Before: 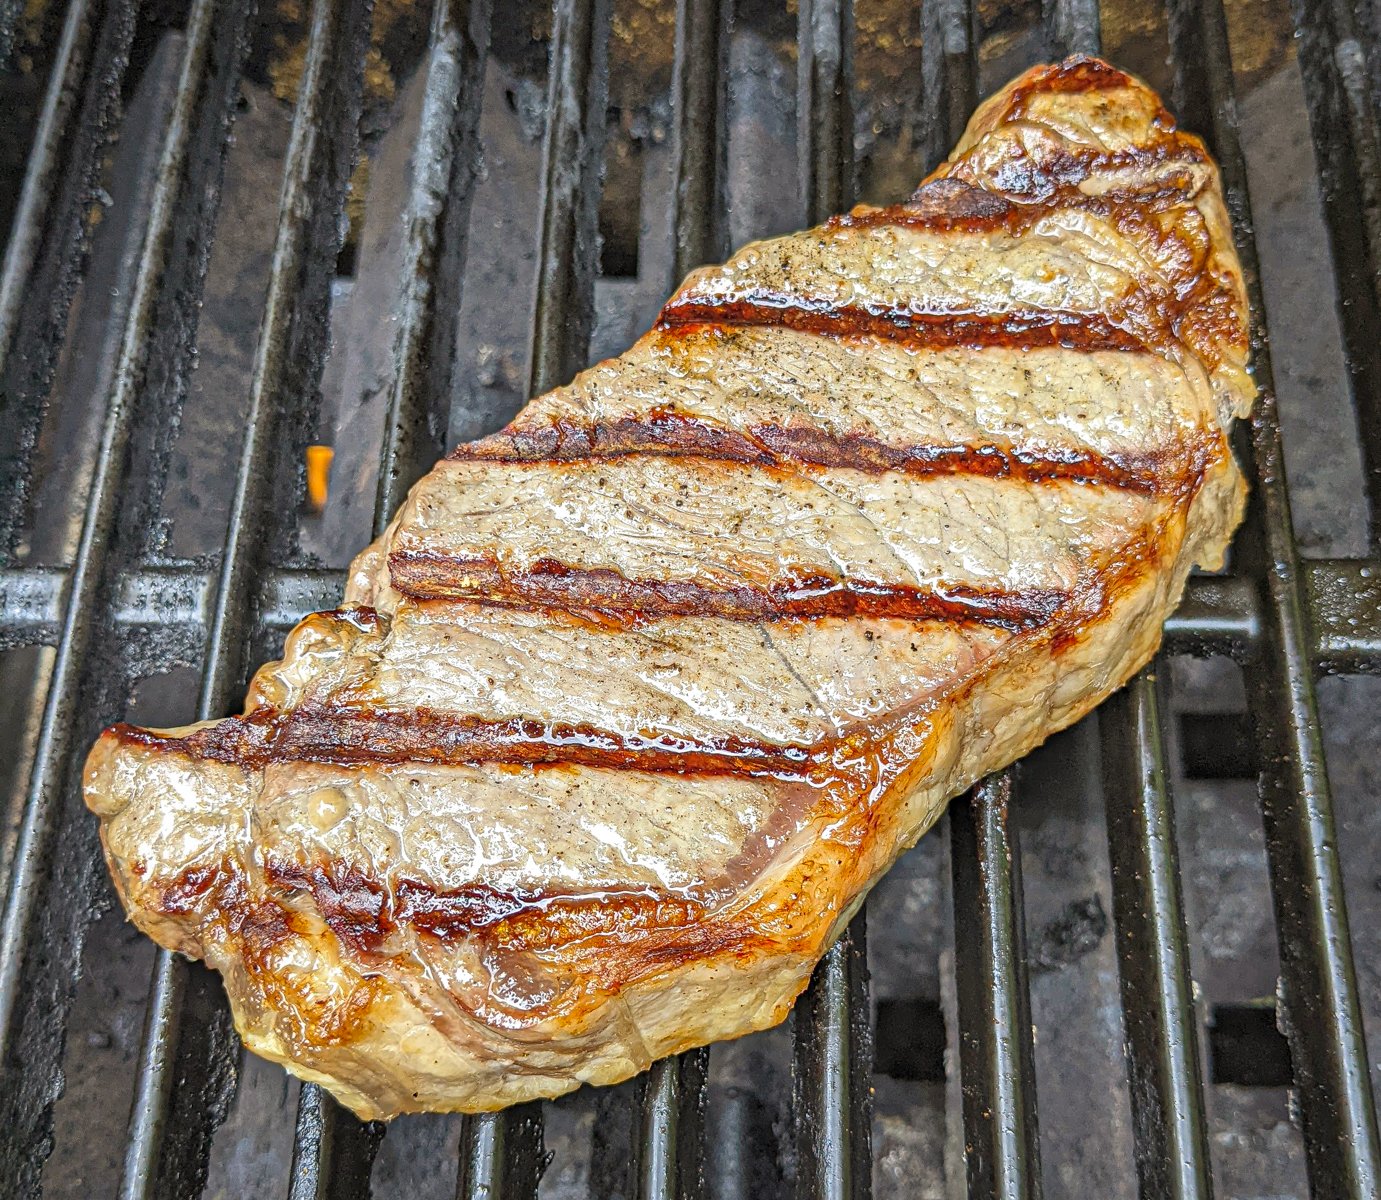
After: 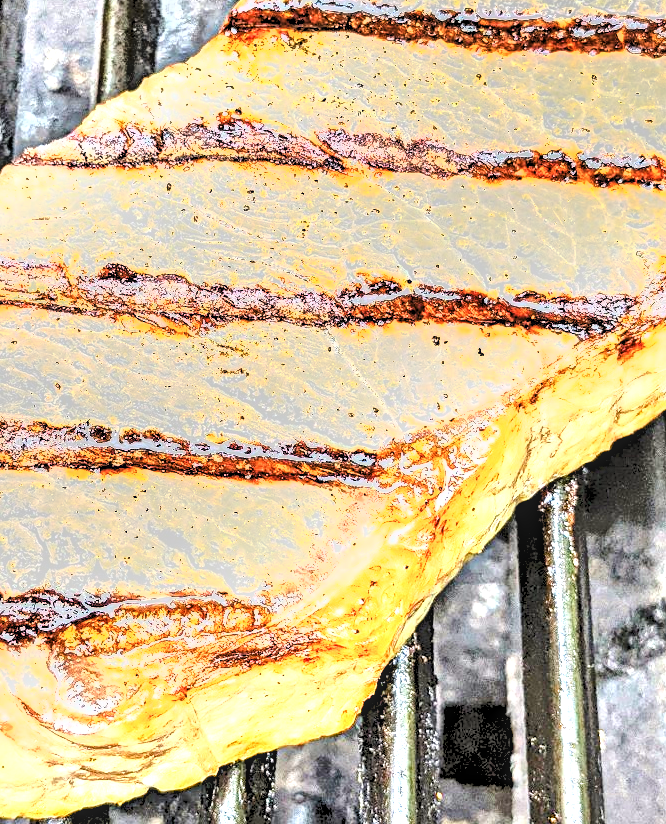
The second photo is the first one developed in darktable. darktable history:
exposure: black level correction 0.001, exposure 1.735 EV, compensate highlight preservation false
crop: left 31.379%, top 24.658%, right 20.326%, bottom 6.628%
tone equalizer: -8 EV 0.001 EV, -7 EV -0.002 EV, -6 EV 0.002 EV, -5 EV -0.03 EV, -4 EV -0.116 EV, -3 EV -0.169 EV, -2 EV 0.24 EV, -1 EV 0.702 EV, +0 EV 0.493 EV
color balance rgb: perceptual saturation grading › global saturation 20%, perceptual saturation grading › highlights -25%, perceptual saturation grading › shadows 25%
local contrast: detail 130%
shadows and highlights: highlights color adjustment 0%, soften with gaussian
rgb levels: levels [[0.027, 0.429, 0.996], [0, 0.5, 1], [0, 0.5, 1]]
